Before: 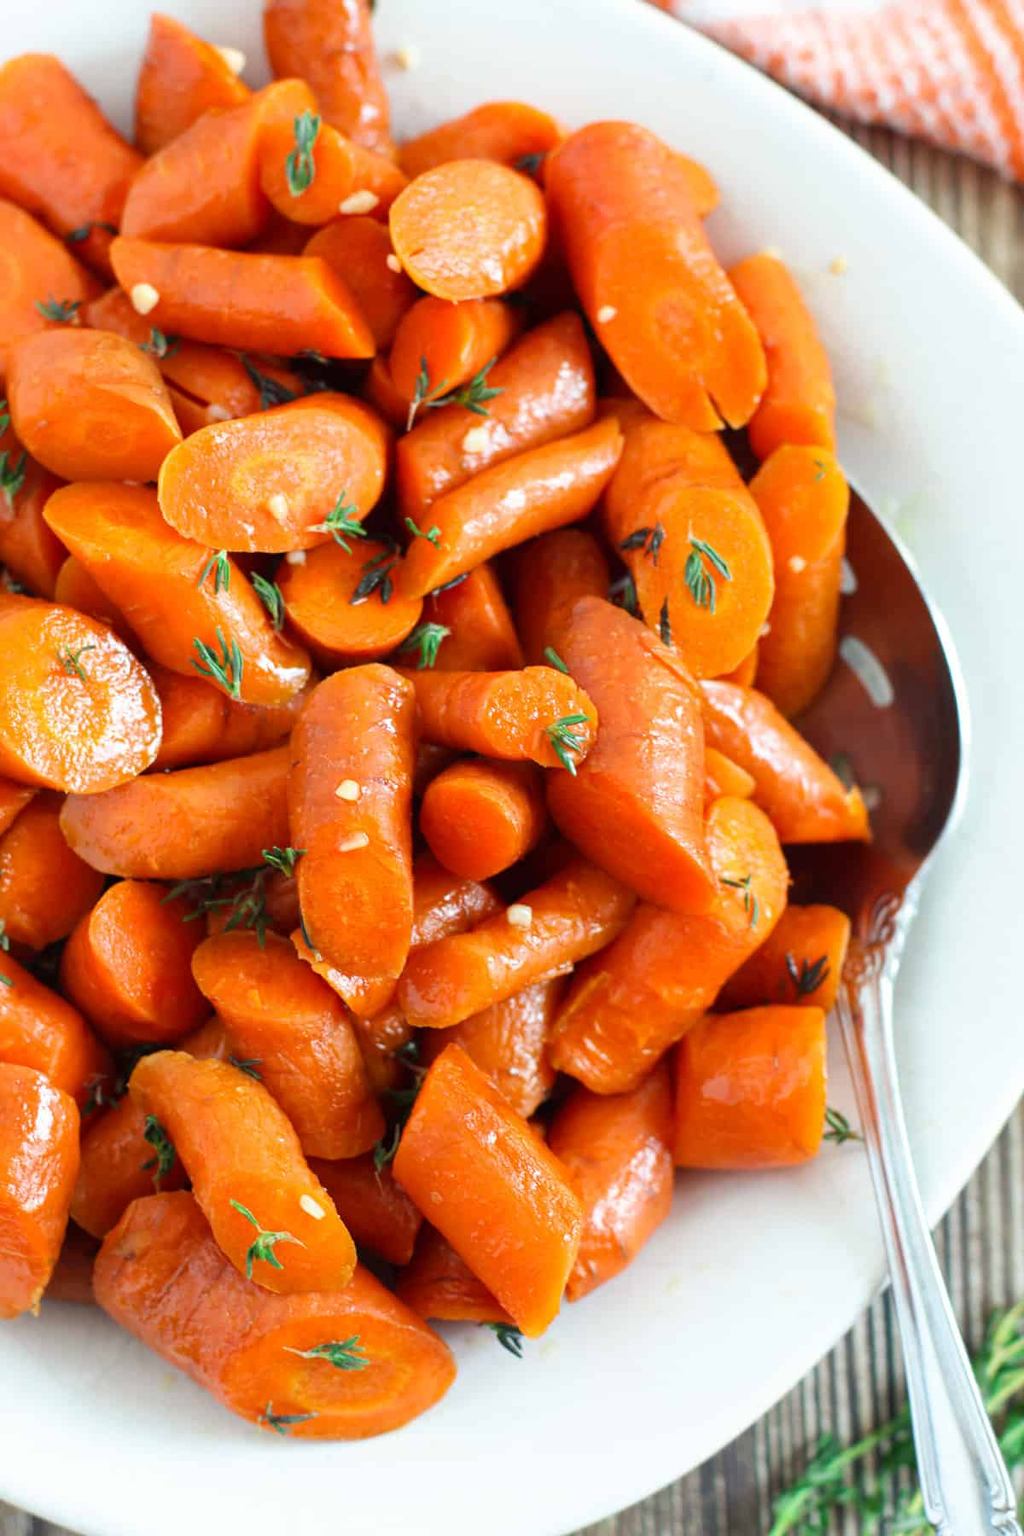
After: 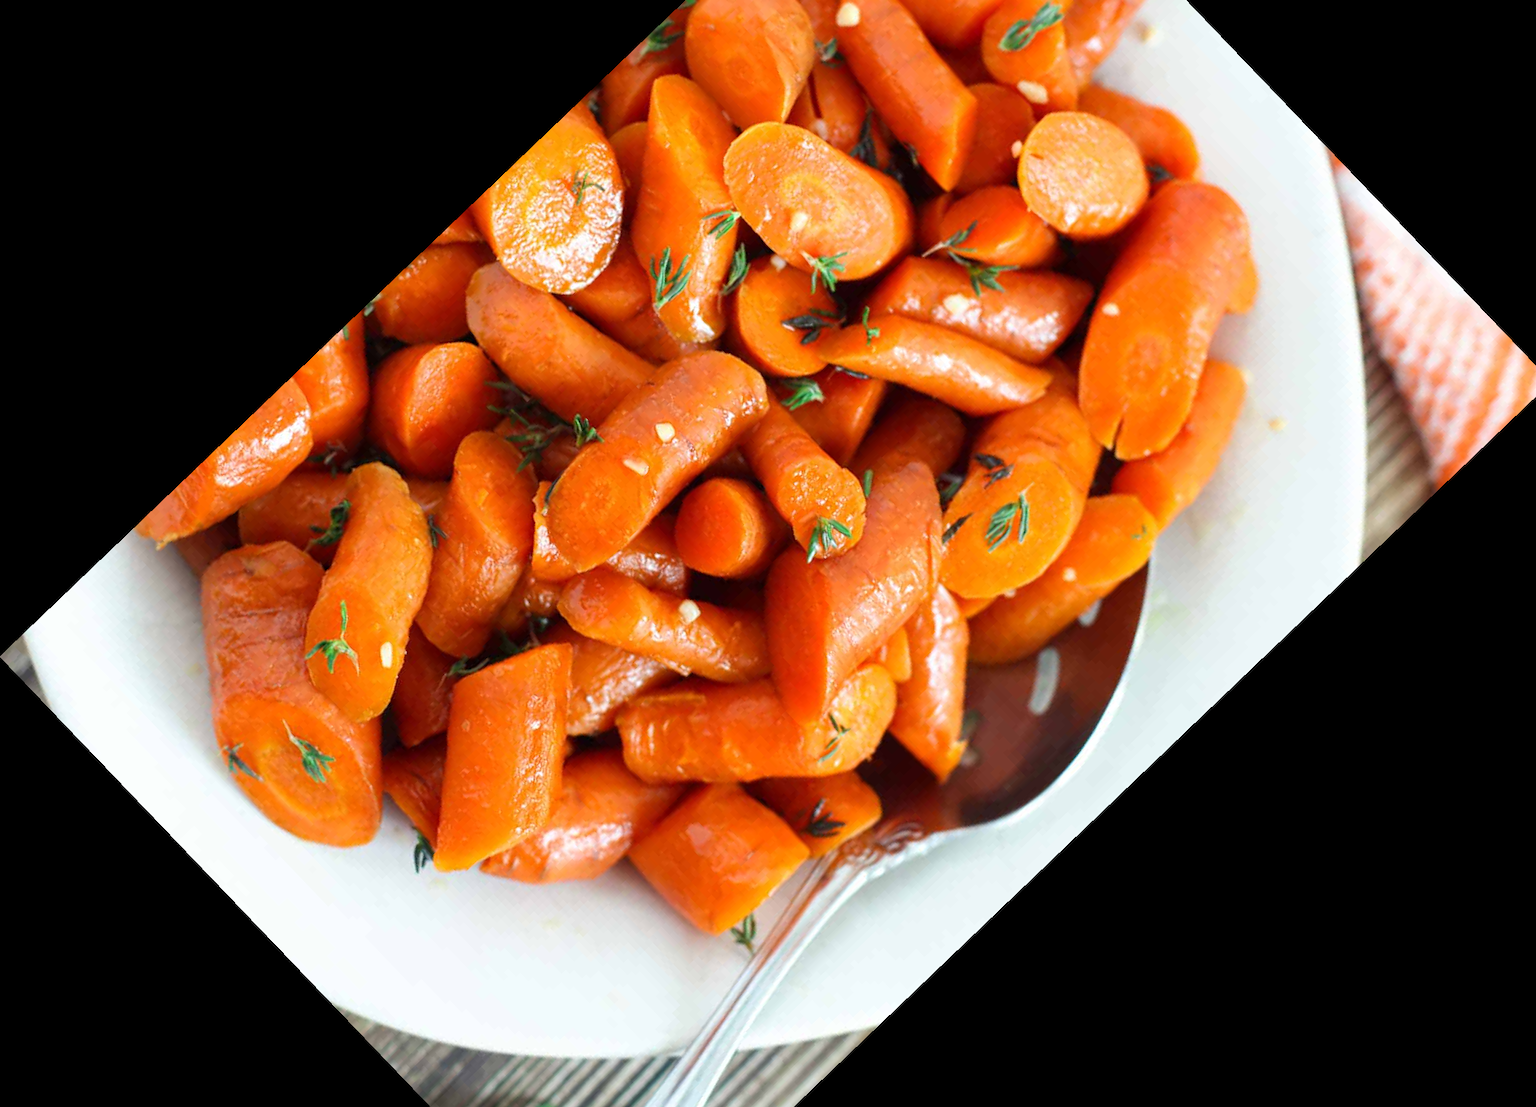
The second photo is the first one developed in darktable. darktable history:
crop and rotate: angle -46.26°, top 16.234%, right 0.912%, bottom 11.704%
tone equalizer: on, module defaults
